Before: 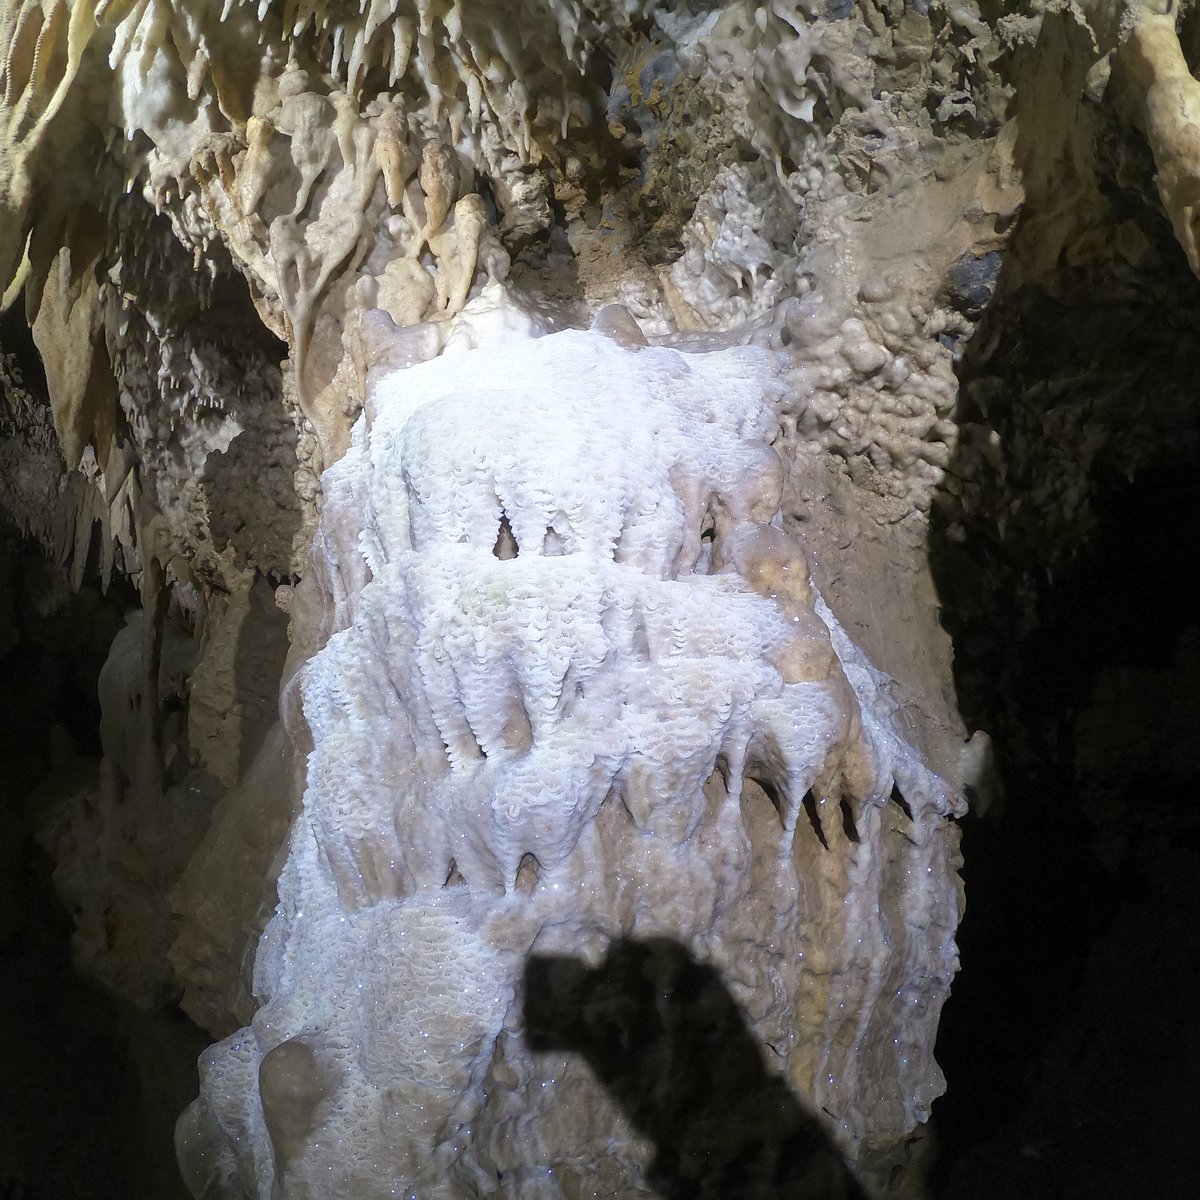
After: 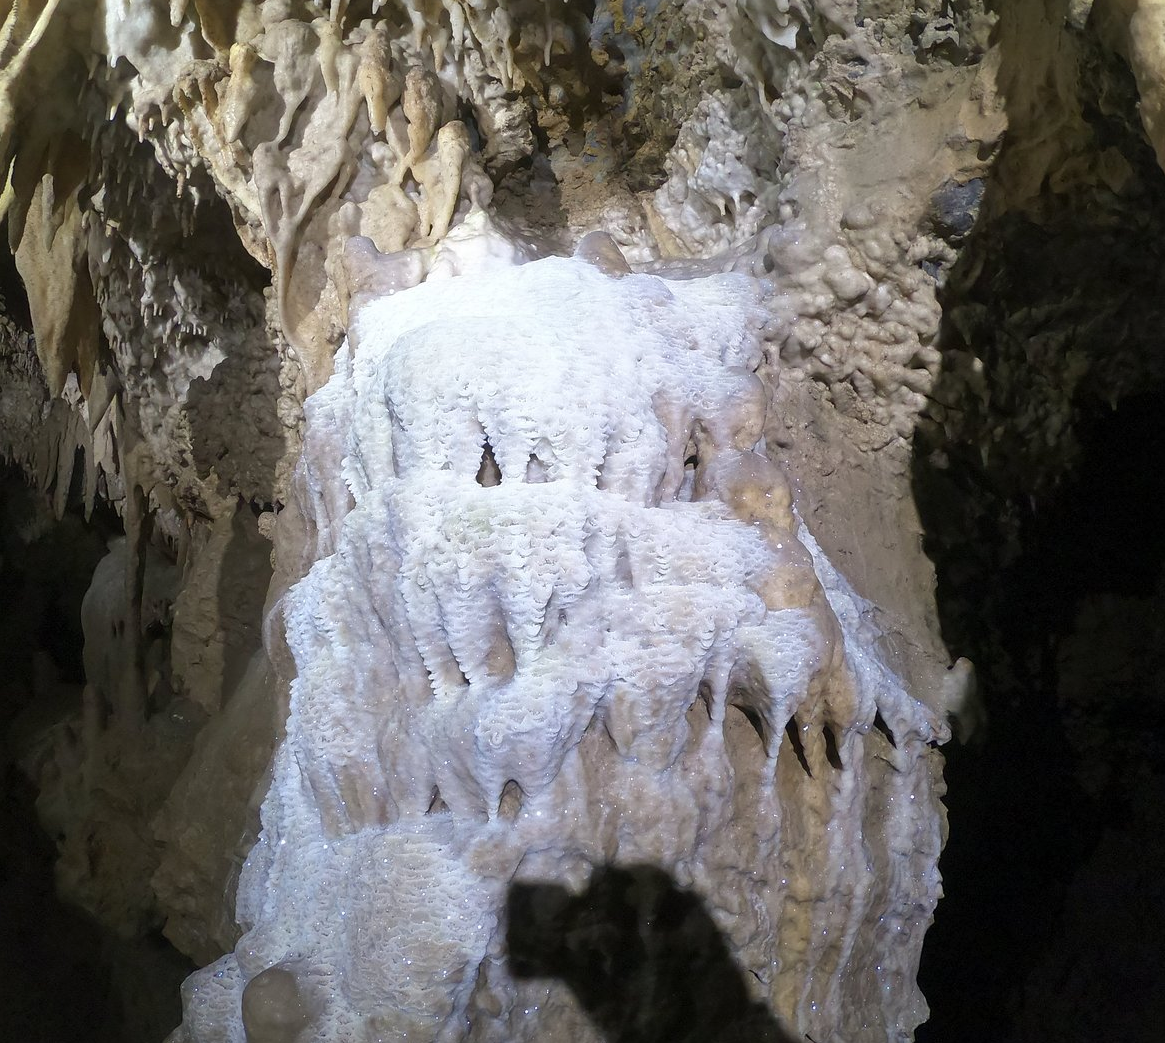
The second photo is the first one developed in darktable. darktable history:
shadows and highlights: shadows 29.24, highlights -29.58, highlights color adjustment 55.88%, low approximation 0.01, soften with gaussian
crop: left 1.447%, top 6.094%, right 1.447%, bottom 6.948%
